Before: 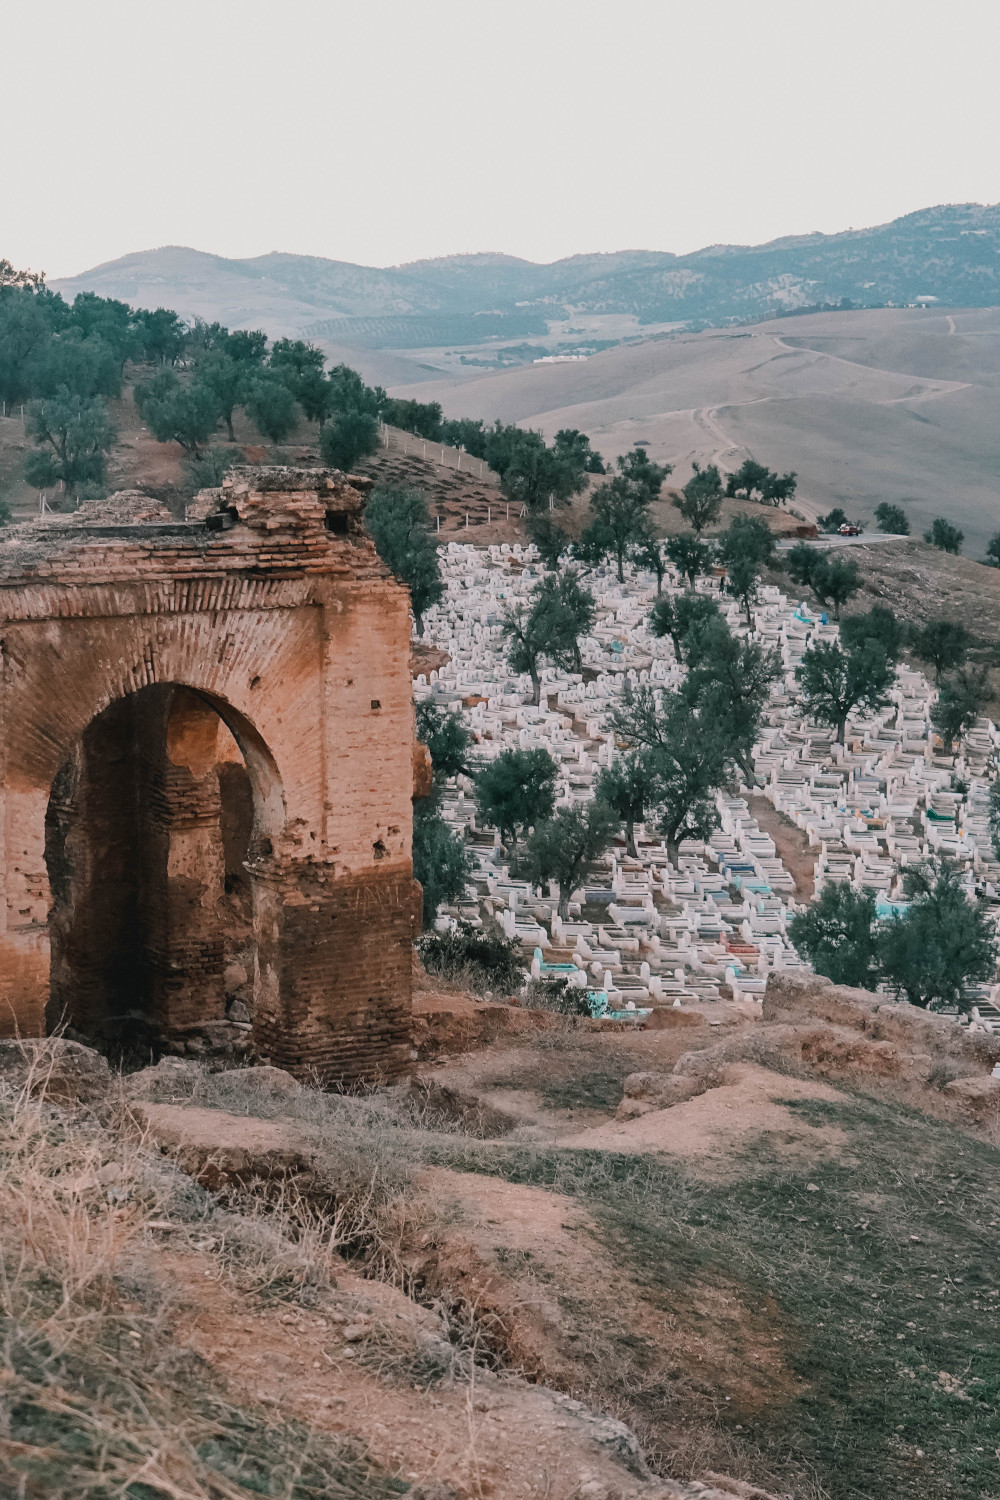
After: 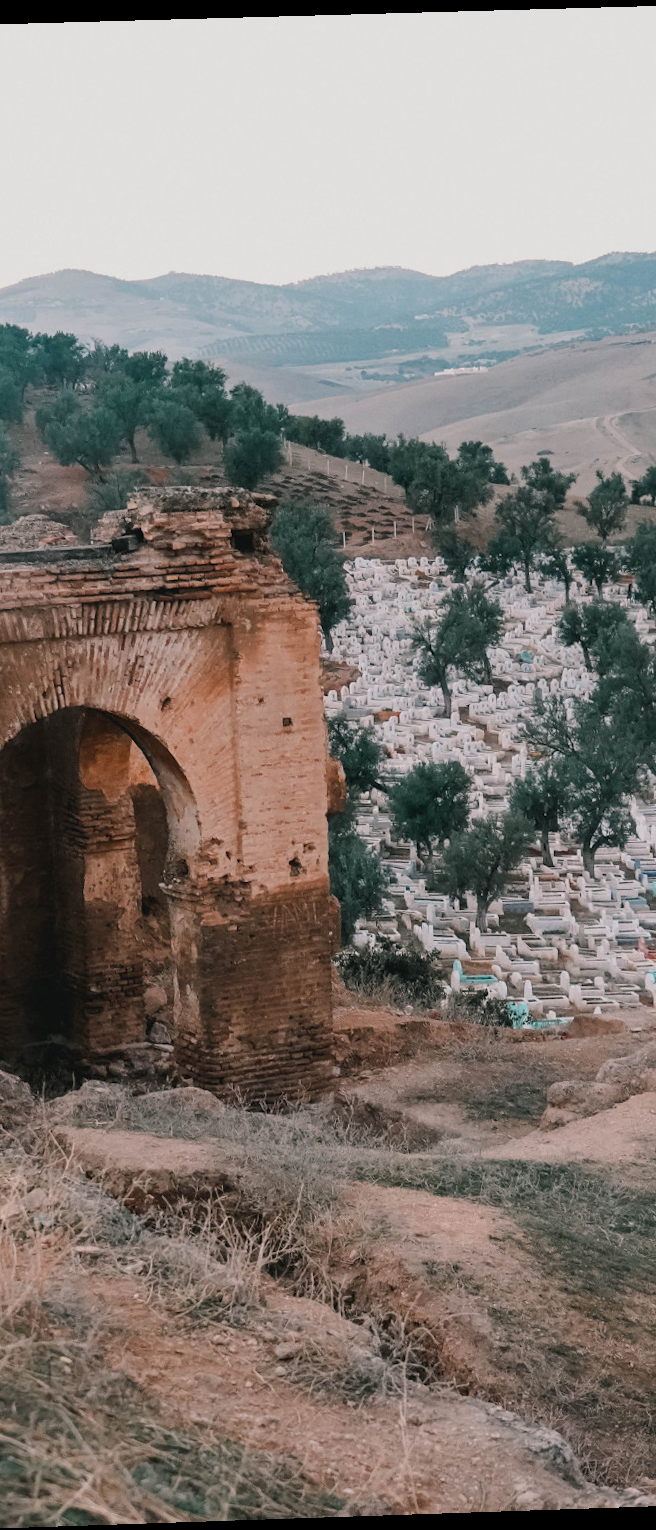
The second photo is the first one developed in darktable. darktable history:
crop: left 10.644%, right 26.528%
rotate and perspective: rotation -1.77°, lens shift (horizontal) 0.004, automatic cropping off
